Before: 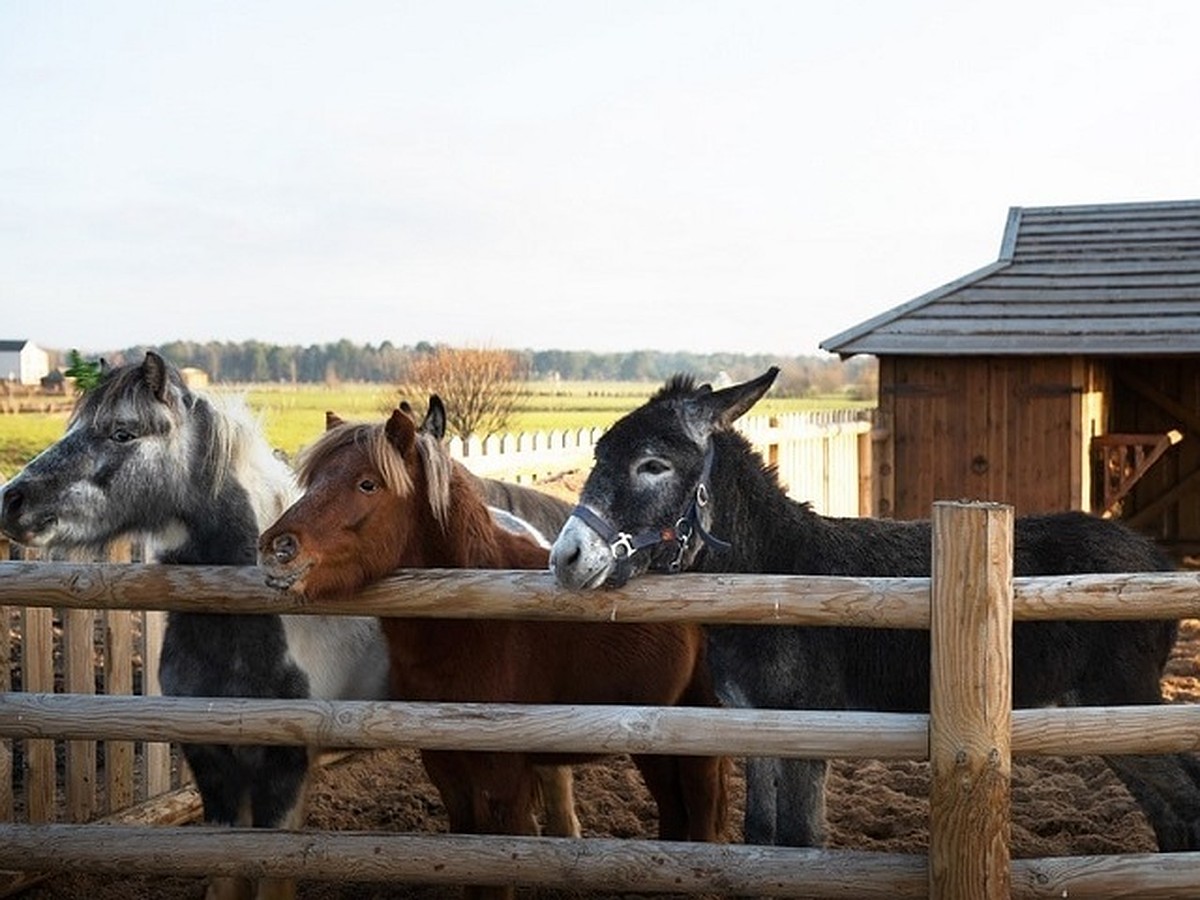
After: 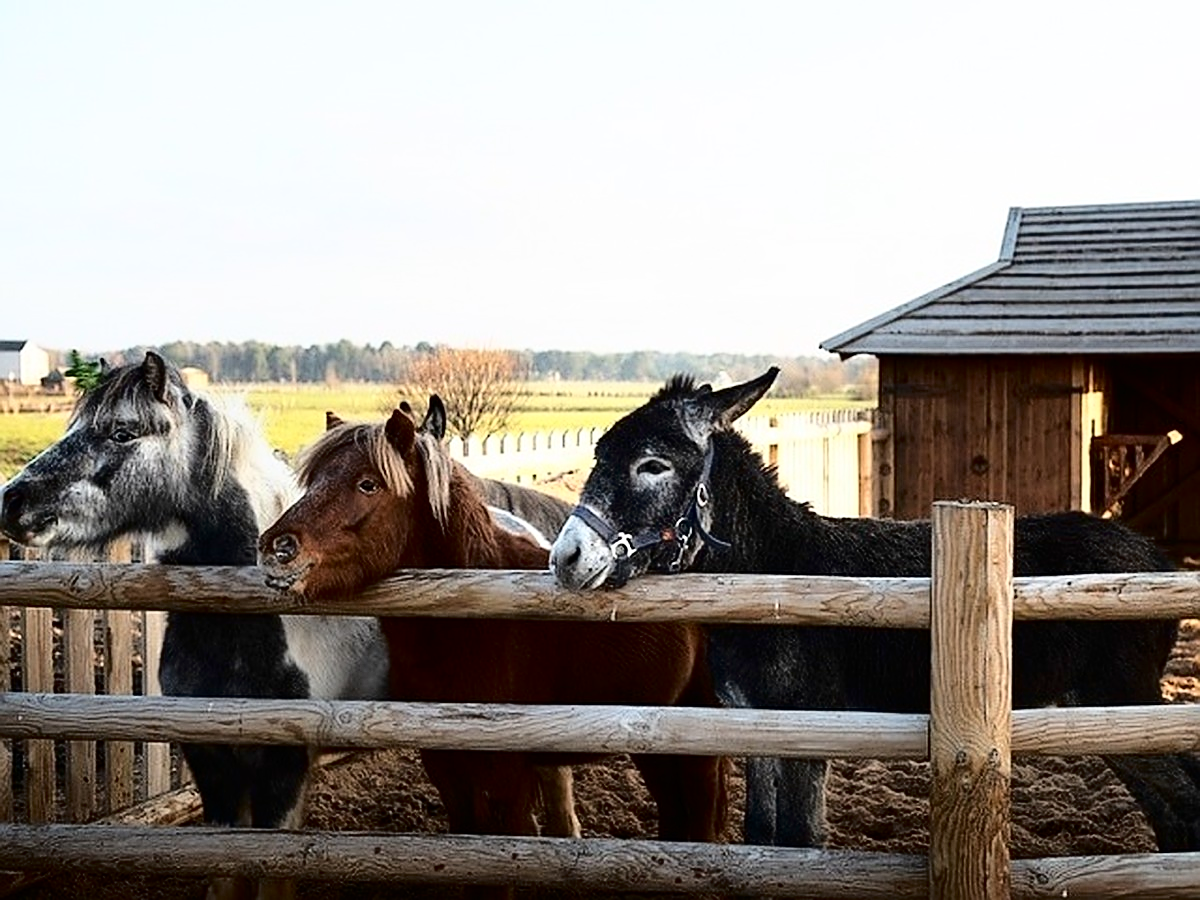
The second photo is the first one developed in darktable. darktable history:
tone curve: curves: ch0 [(0, 0) (0.003, 0.003) (0.011, 0.005) (0.025, 0.008) (0.044, 0.012) (0.069, 0.02) (0.1, 0.031) (0.136, 0.047) (0.177, 0.088) (0.224, 0.141) (0.277, 0.222) (0.335, 0.32) (0.399, 0.422) (0.468, 0.523) (0.543, 0.621) (0.623, 0.715) (0.709, 0.796) (0.801, 0.88) (0.898, 0.962) (1, 1)], color space Lab, independent channels, preserve colors none
sharpen: on, module defaults
